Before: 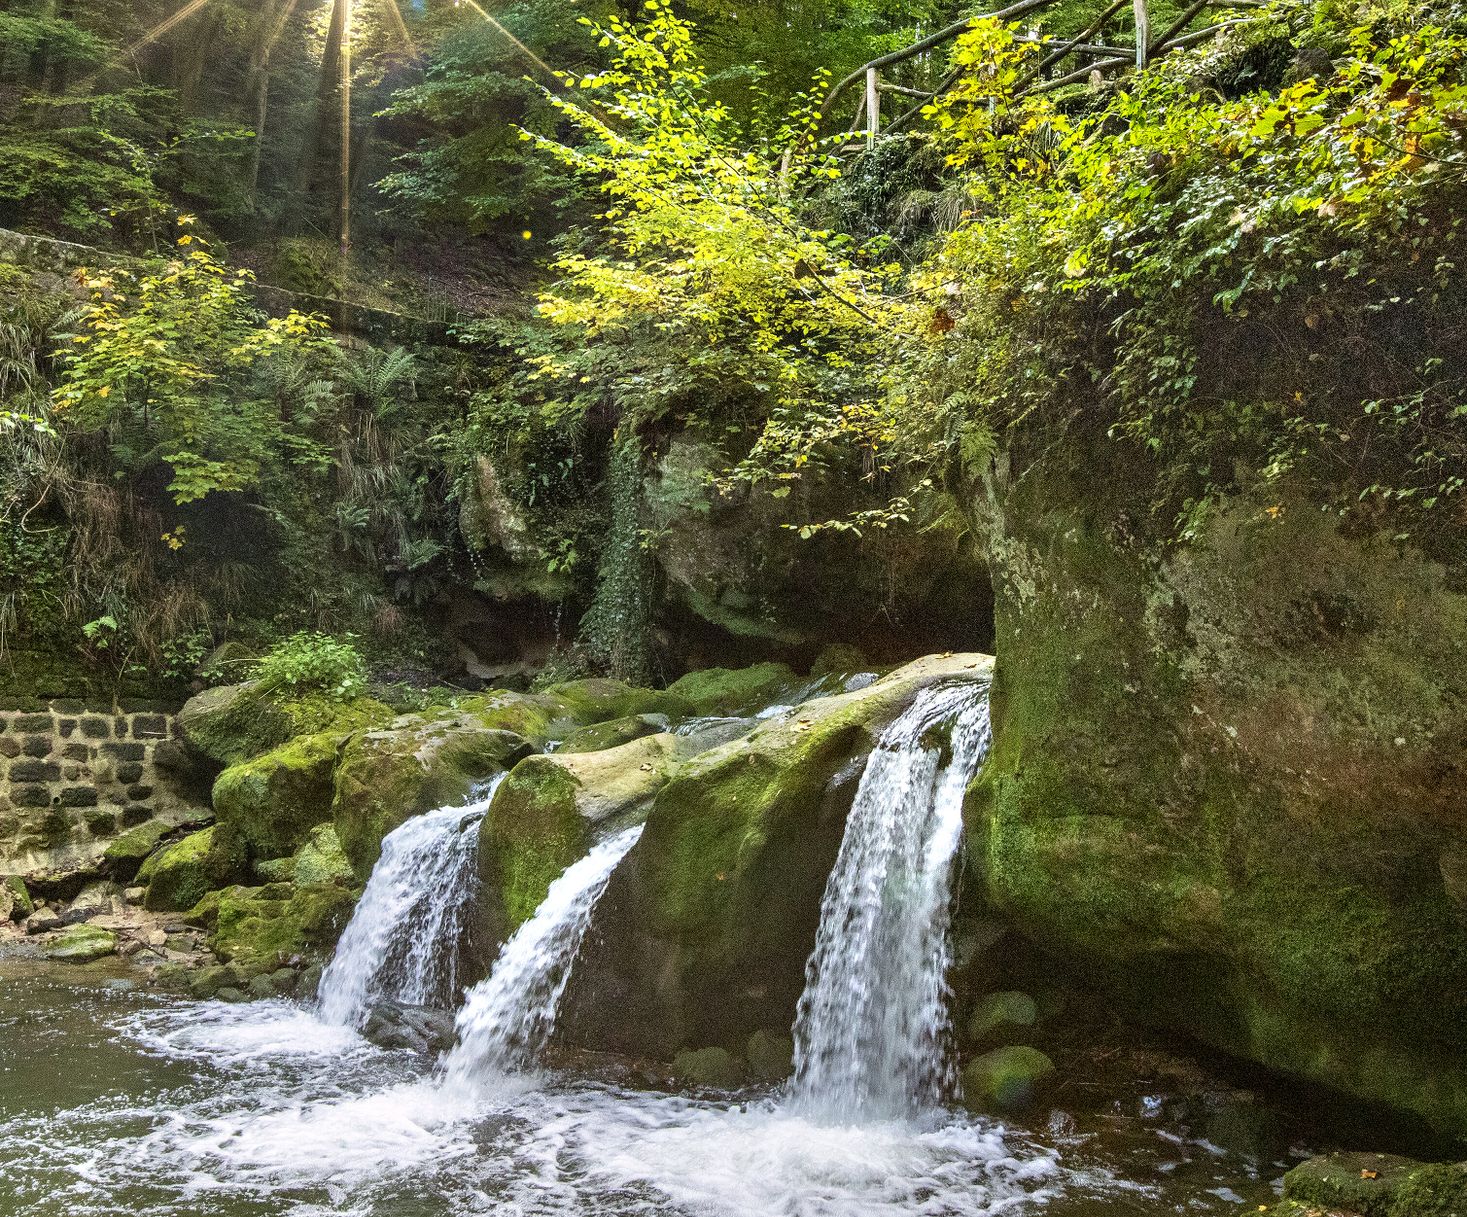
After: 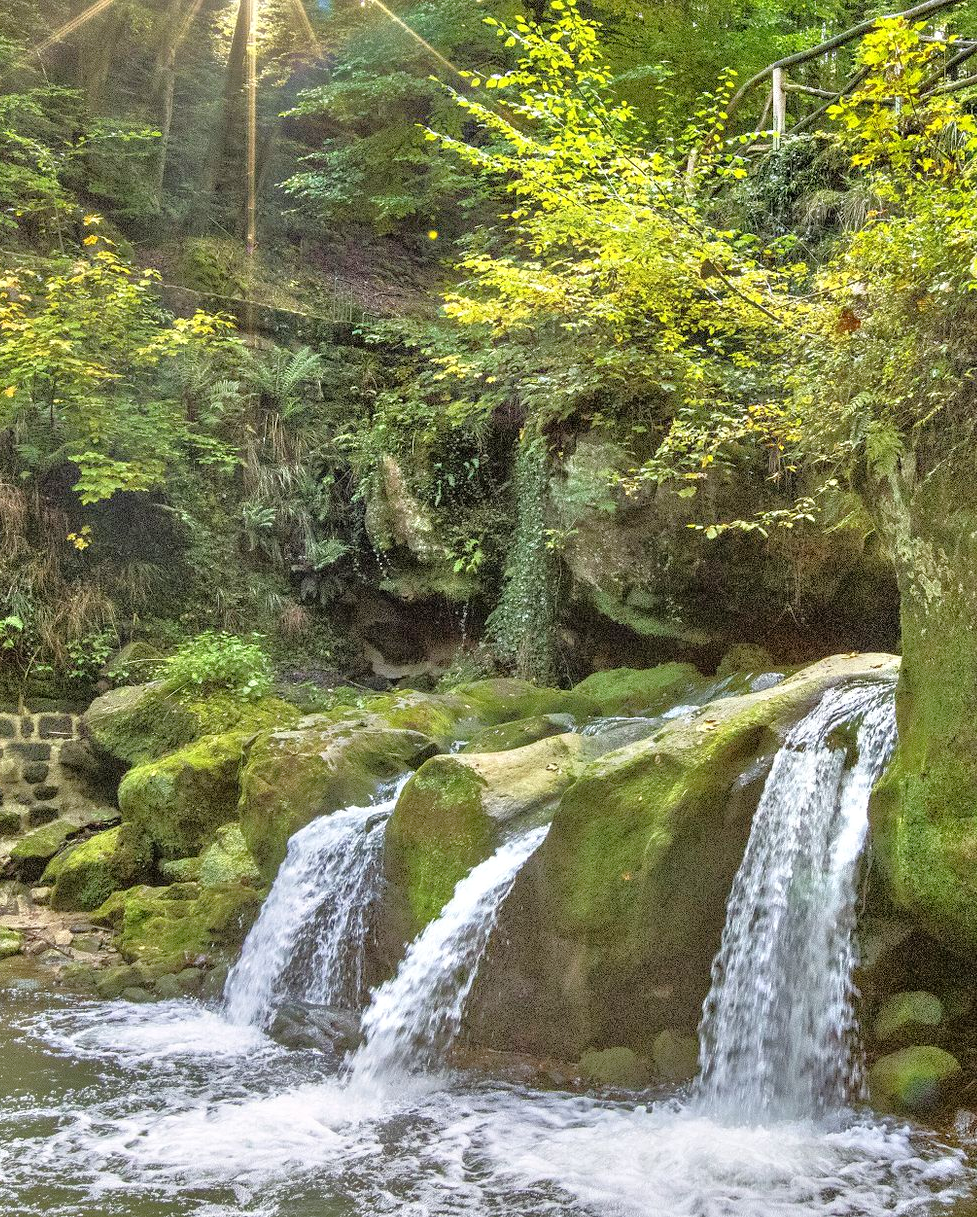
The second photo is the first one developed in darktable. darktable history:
crop and rotate: left 6.459%, right 26.885%
tone equalizer: -7 EV 0.154 EV, -6 EV 0.592 EV, -5 EV 1.13 EV, -4 EV 1.33 EV, -3 EV 1.18 EV, -2 EV 0.6 EV, -1 EV 0.156 EV
